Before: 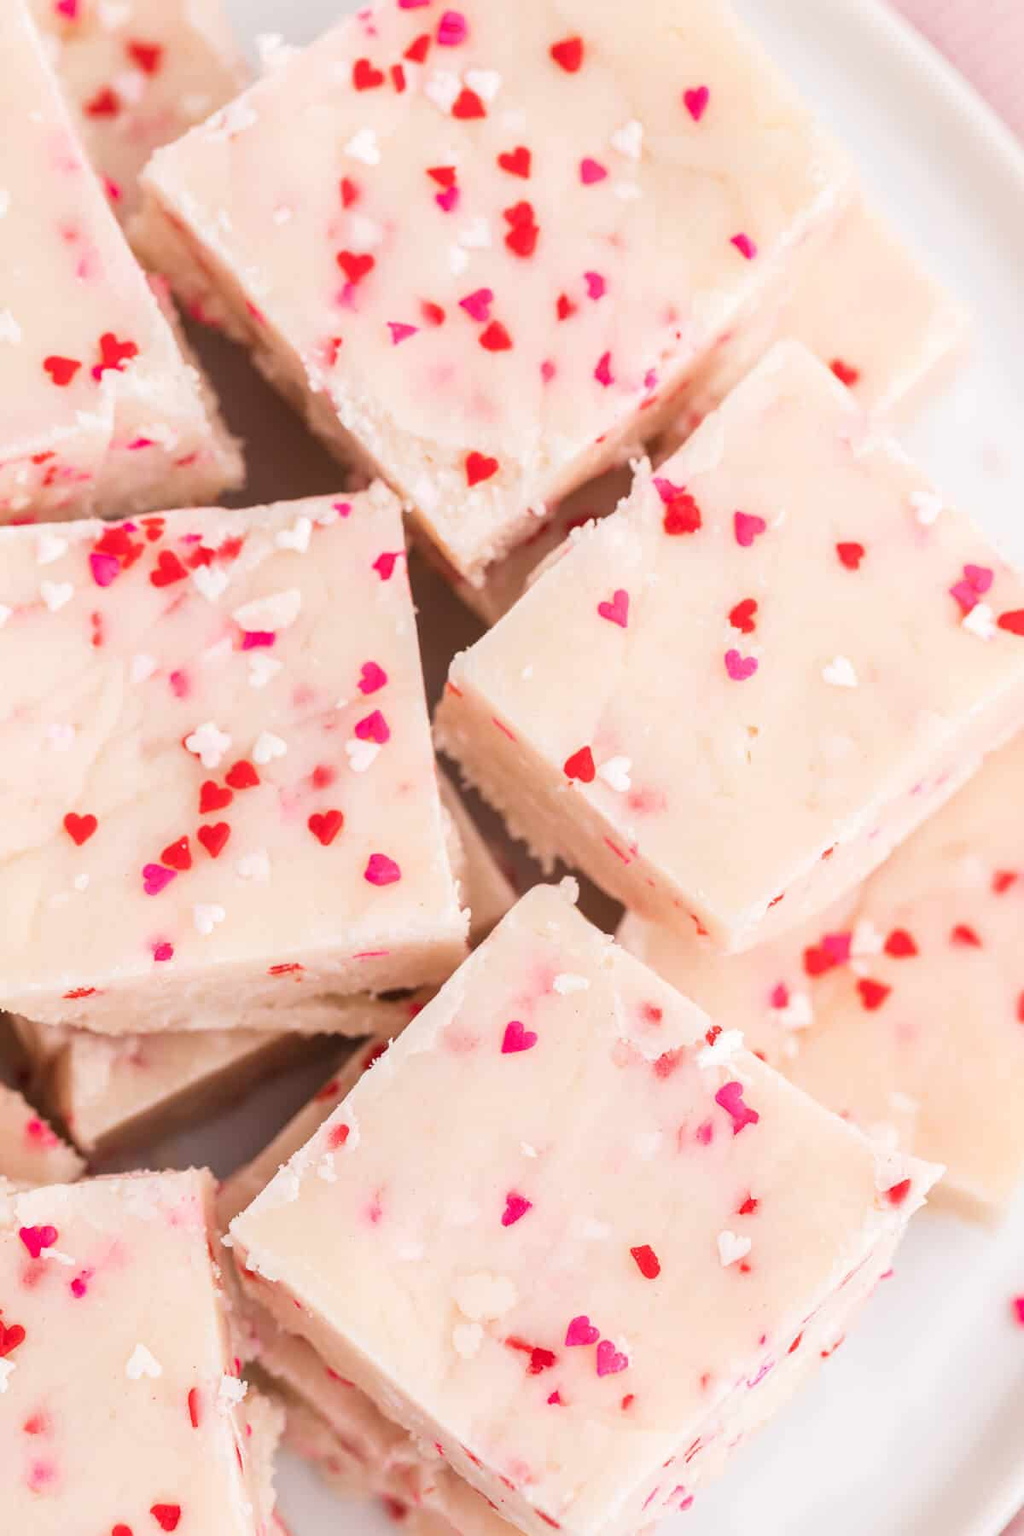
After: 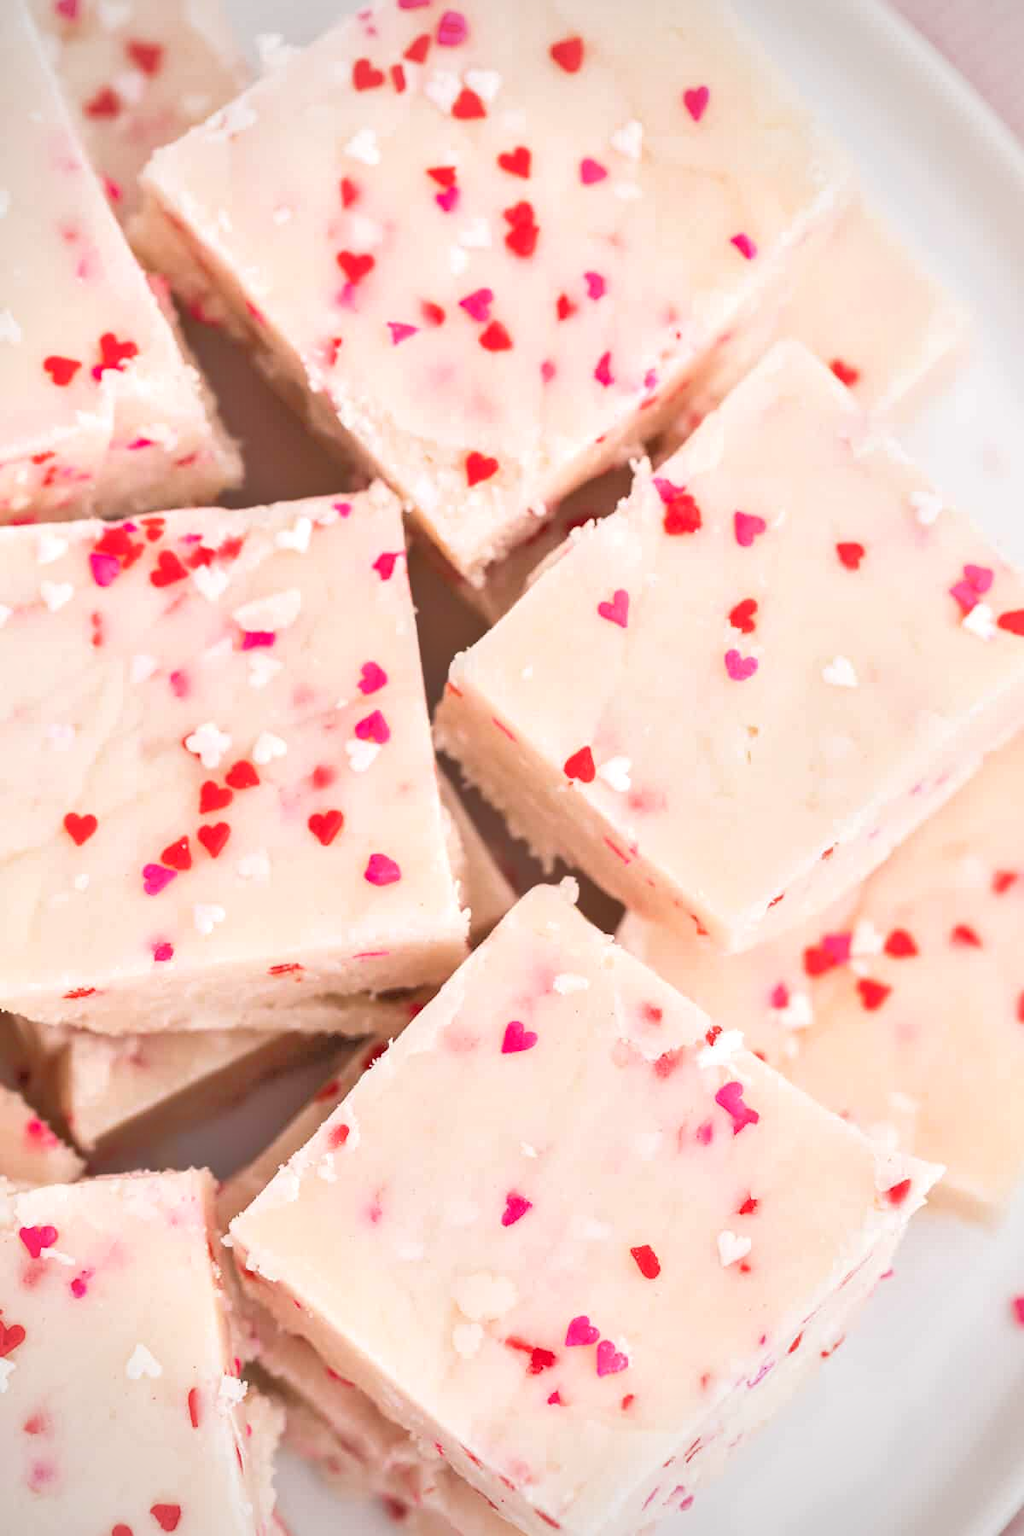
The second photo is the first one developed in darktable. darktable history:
tone equalizer: -8 EV -0.509 EV, -7 EV -0.308 EV, -6 EV -0.049 EV, -5 EV 0.379 EV, -4 EV 0.977 EV, -3 EV 0.81 EV, -2 EV -0.012 EV, -1 EV 0.131 EV, +0 EV -0.028 EV, mask exposure compensation -0.508 EV
local contrast: mode bilateral grid, contrast 15, coarseness 36, detail 103%, midtone range 0.2
vignetting: fall-off radius 60.56%, unbound false
